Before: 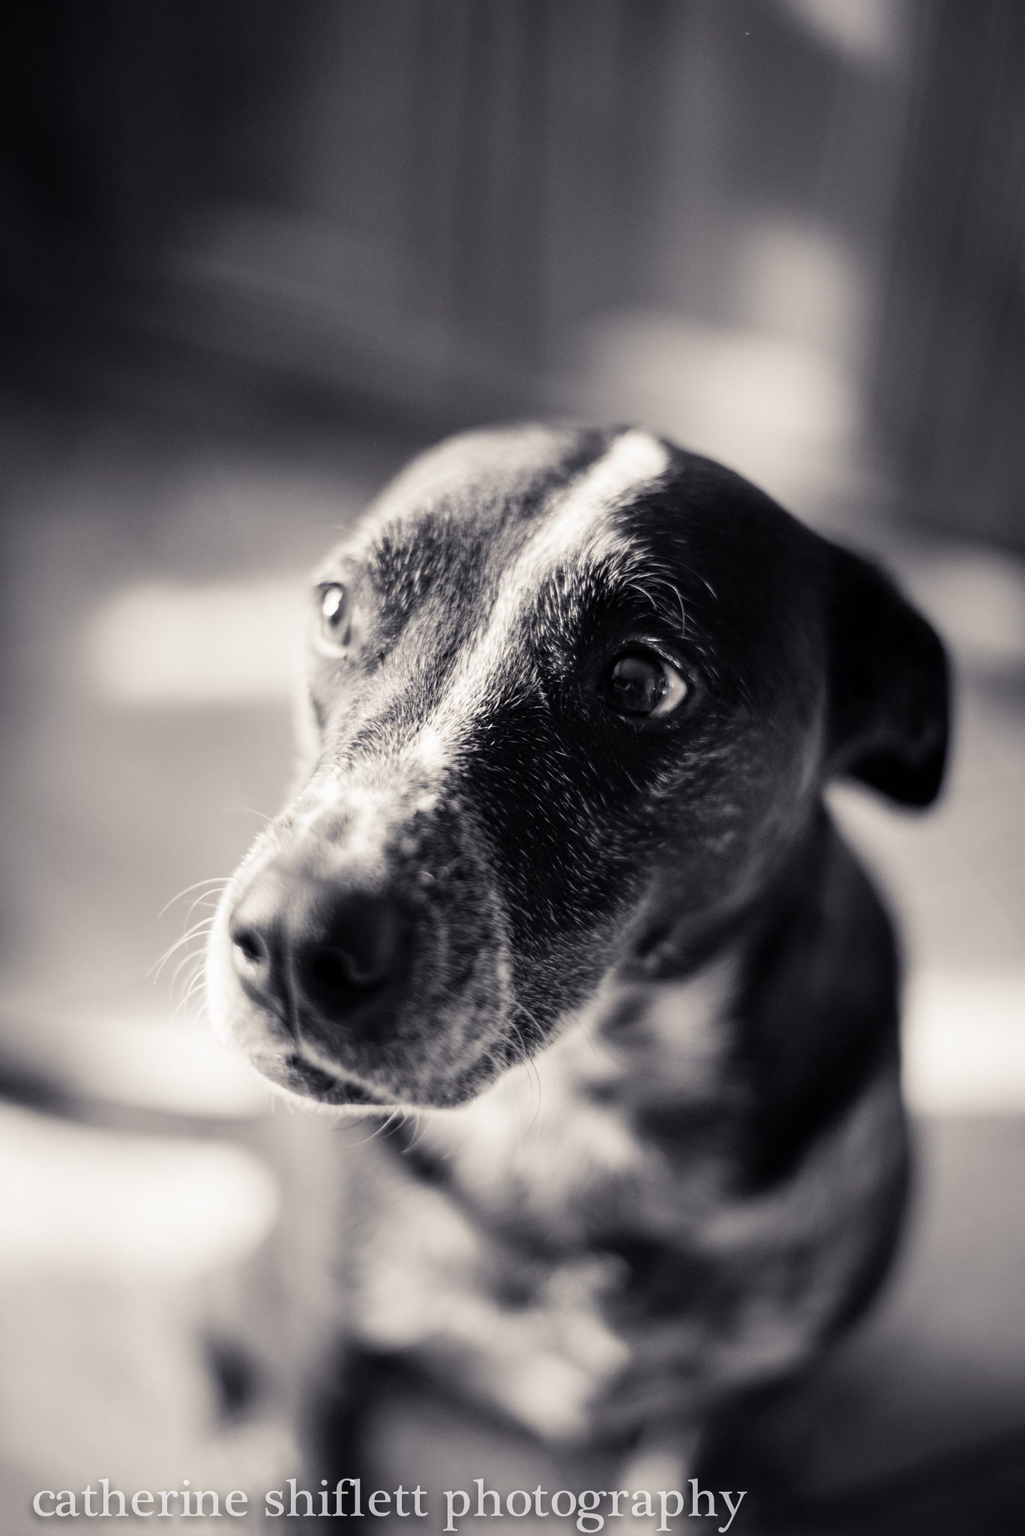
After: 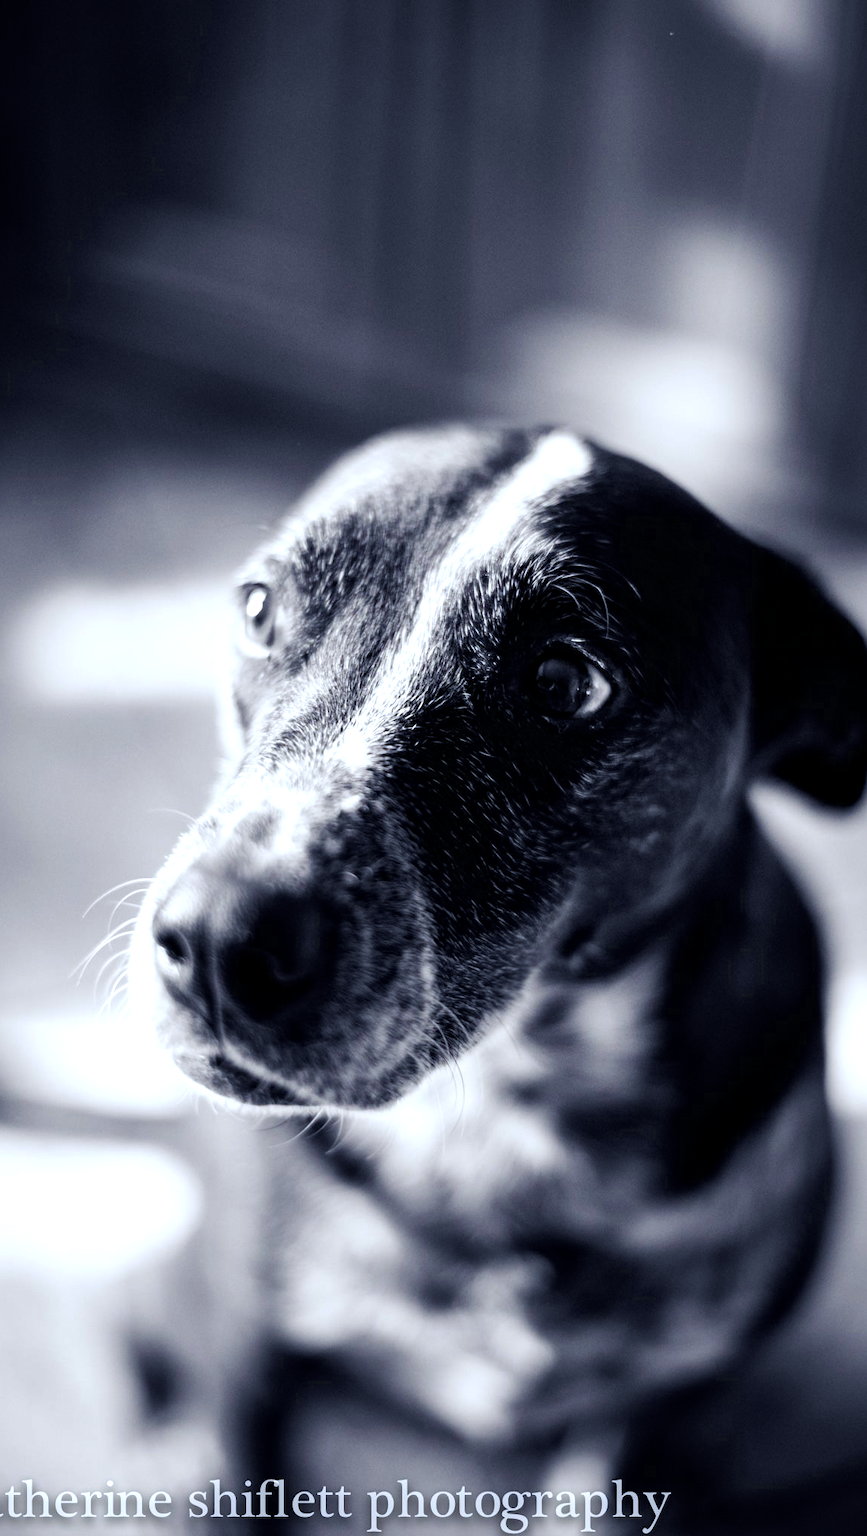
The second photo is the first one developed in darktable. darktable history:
crop: left 7.511%, right 7.867%
color calibration: x 0.37, y 0.382, temperature 4318.62 K
local contrast: mode bilateral grid, contrast 11, coarseness 26, detail 115%, midtone range 0.2
color balance rgb: shadows lift › luminance -10.373%, perceptual saturation grading › global saturation 20%, perceptual saturation grading › highlights -25.126%, perceptual saturation grading › shadows 49.957%, global vibrance 9.84%, contrast 15.585%, saturation formula JzAzBz (2021)
